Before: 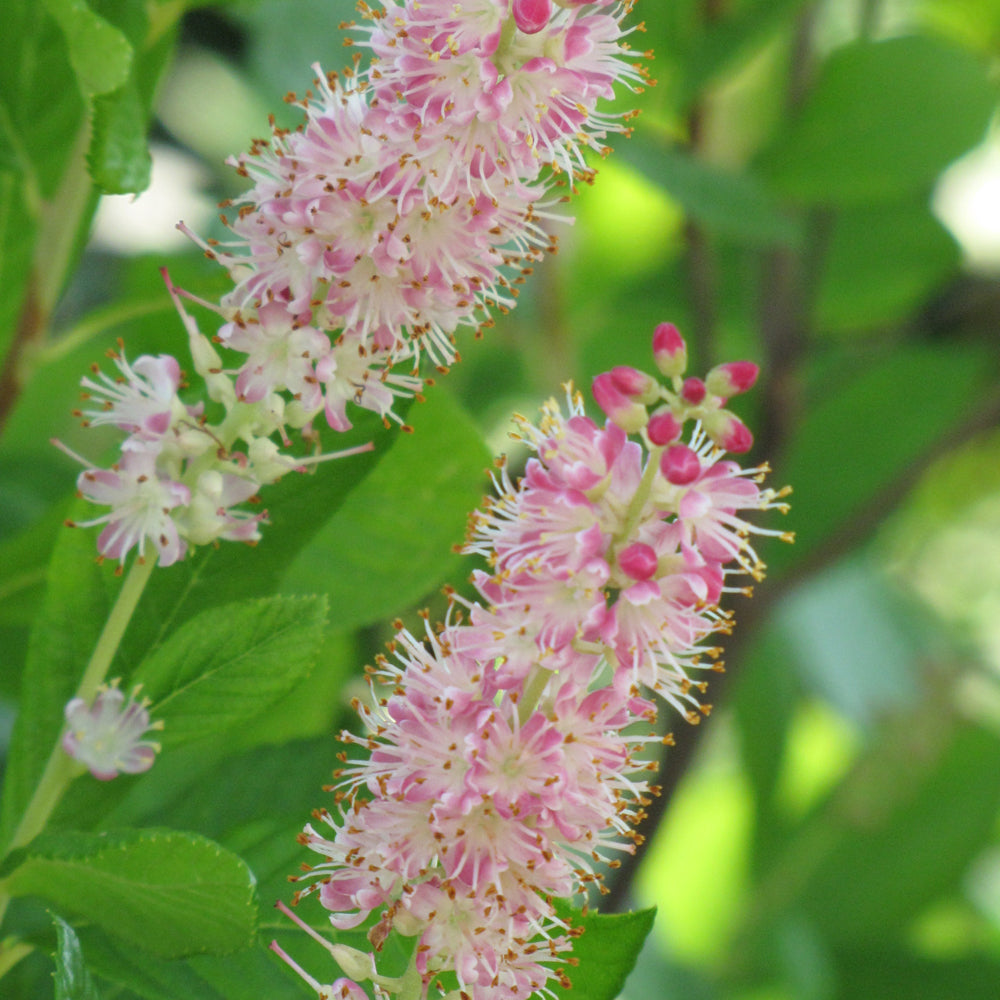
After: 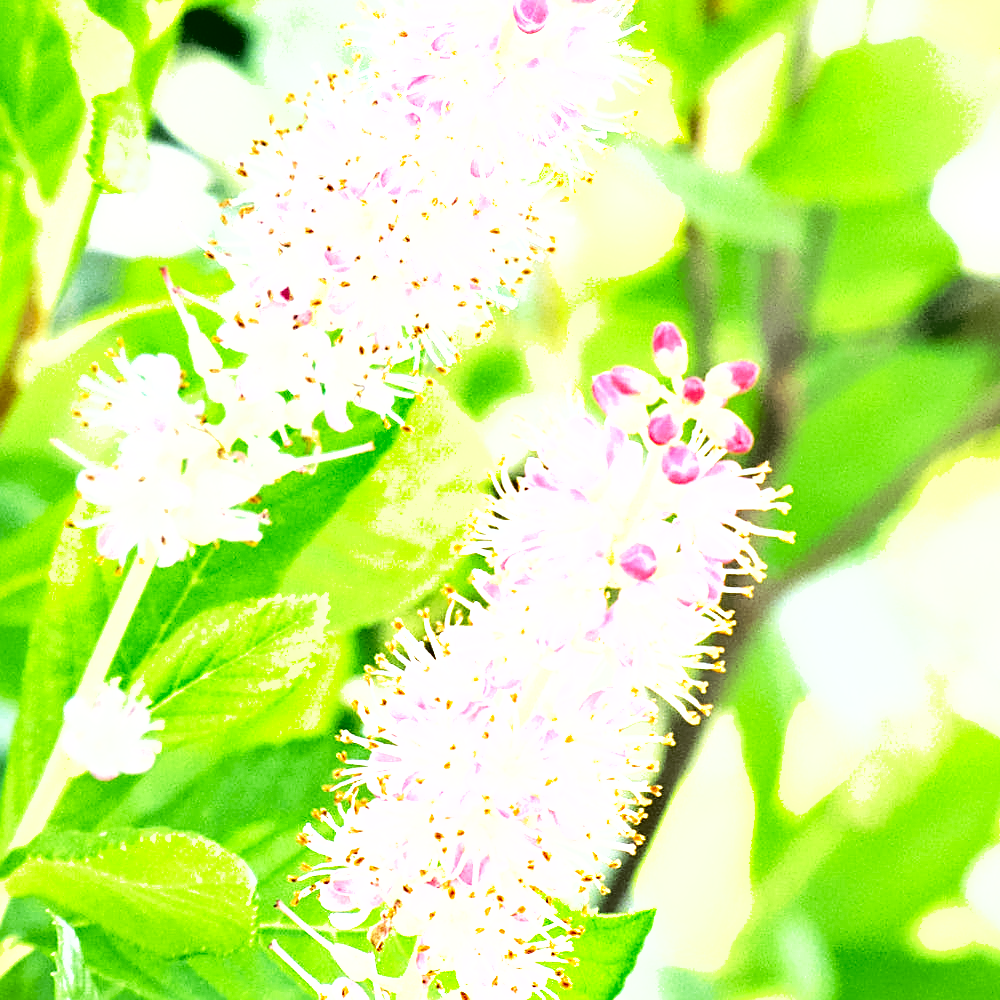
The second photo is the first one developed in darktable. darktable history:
sharpen: on, module defaults
surface blur: on, module defaults
exposure: black level correction 0.001, exposure 1.84 EV, compensate highlight preservation false
shadows and highlights: low approximation 0.01, soften with gaussian | blend: blend mode overlay, opacity 54%; mask: uniform (no mask)
base curve: curves: ch0 [(0, 0) (0.028, 0.03) (0.121, 0.232) (0.46, 0.748) (0.859, 0.968) (1, 1)], preserve colors none
base curve: curves: ch0 [(0, 0) (0.028, 0.03) (0.121, 0.232) (0.46, 0.748) (0.859, 0.968) (1, 1)], preserve colors none
exposure: black level correction 0, exposure 1.599 EV, compensate highlight preservation false
levels: levels [0.016, 0.492, 0.969]
shadows and highlights: radius 174.26, shadows 60.52, highlights -68.24, low approximation 0.01, soften with gaussian
